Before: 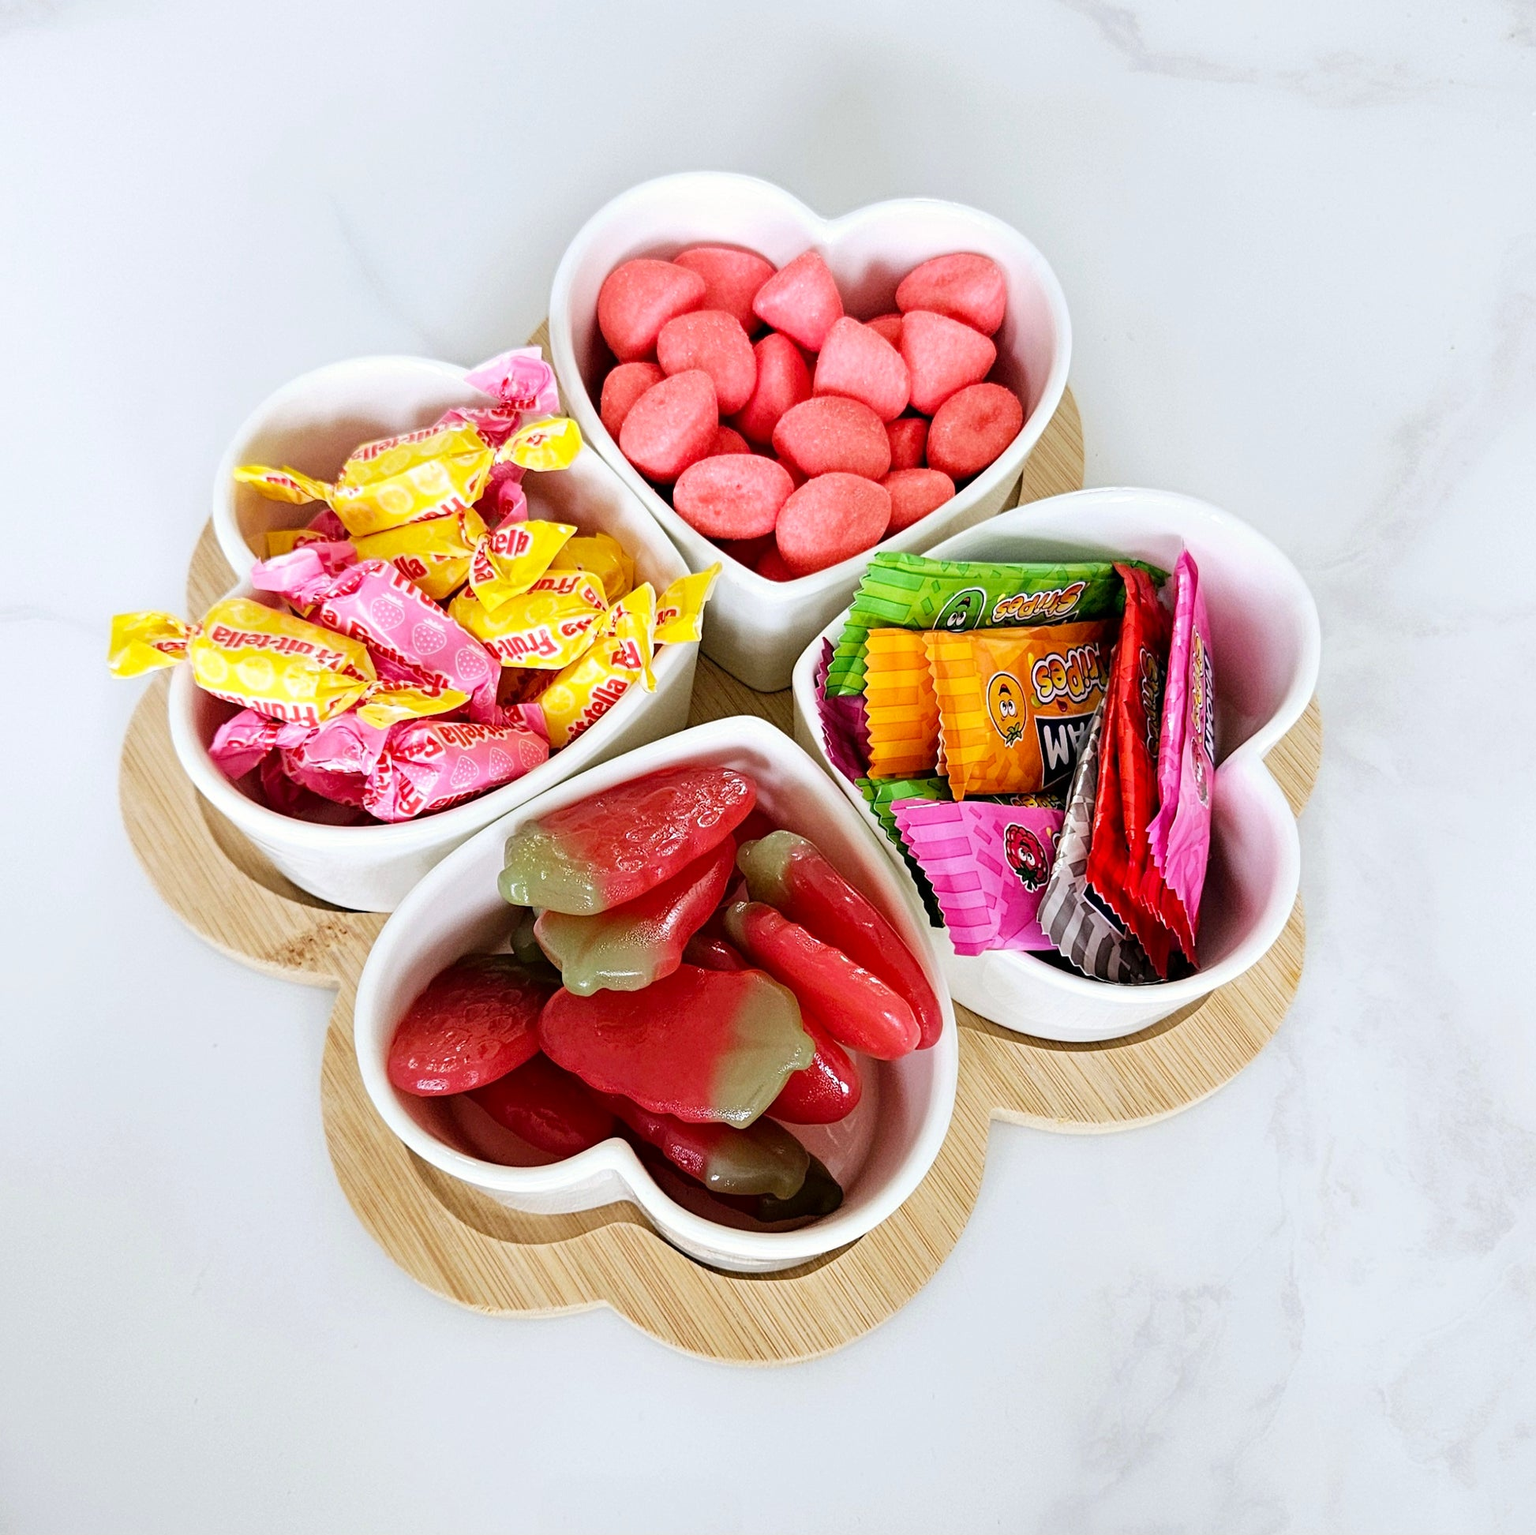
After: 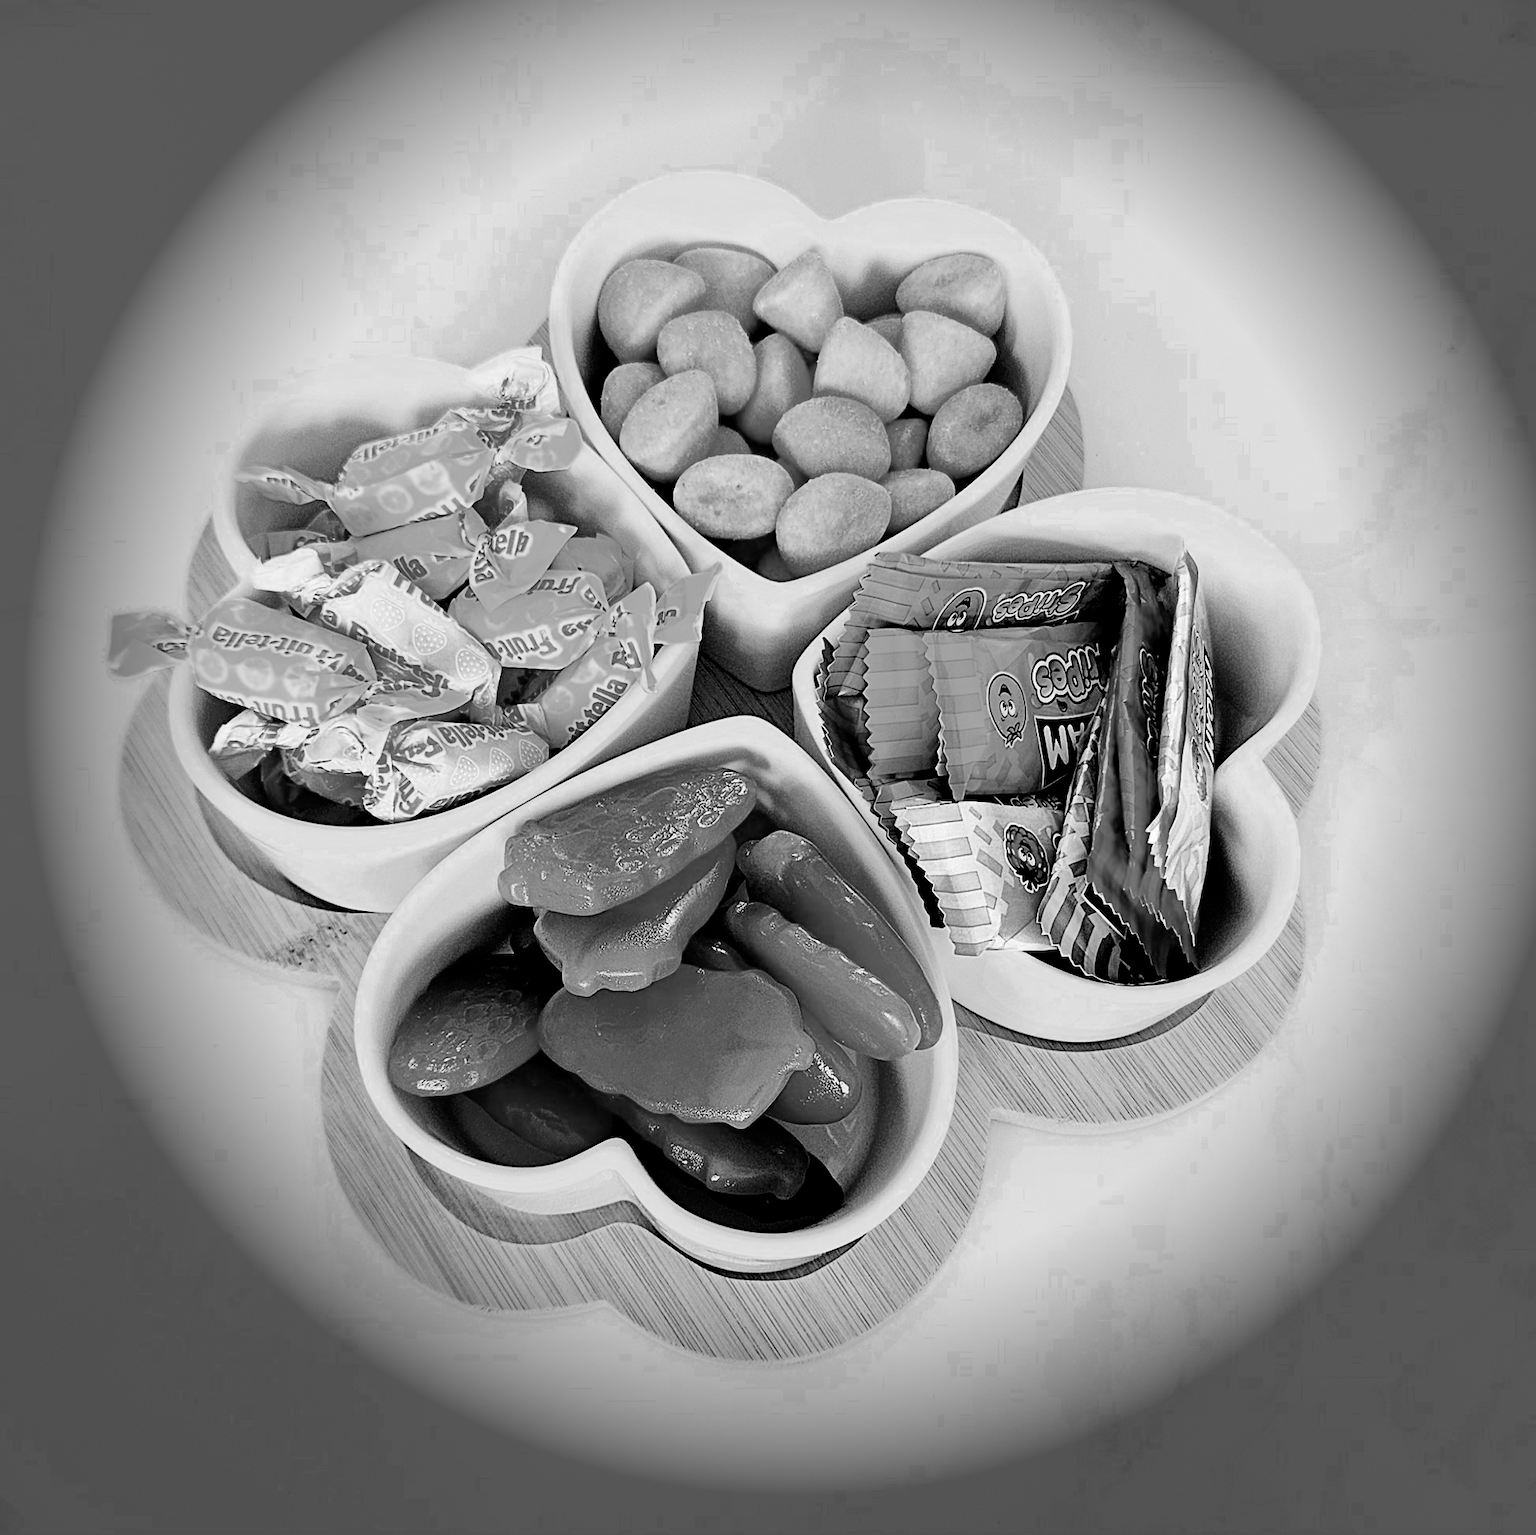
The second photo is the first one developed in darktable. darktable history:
exposure: black level correction 0.01, exposure 0.014 EV, compensate highlight preservation false
sharpen: on, module defaults
monochrome: a 32, b 64, size 2.3
color zones: curves: ch0 [(0.203, 0.433) (0.607, 0.517) (0.697, 0.696) (0.705, 0.897)]
filmic rgb: black relative exposure -5 EV, hardness 2.88, contrast 1.3, highlights saturation mix -30%
vignetting: fall-off start 76.42%, fall-off radius 27.36%, brightness -0.872, center (0.037, -0.09), width/height ratio 0.971
